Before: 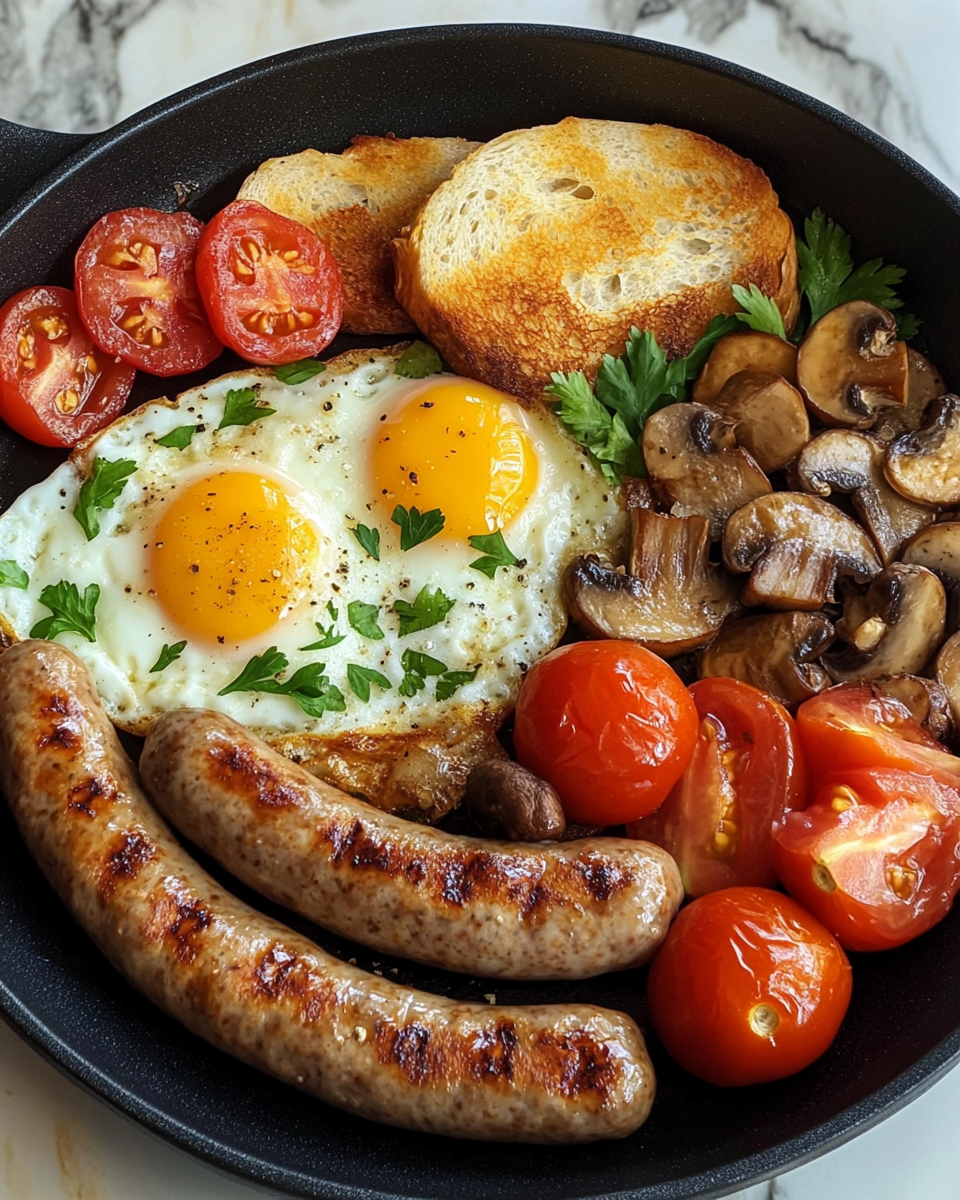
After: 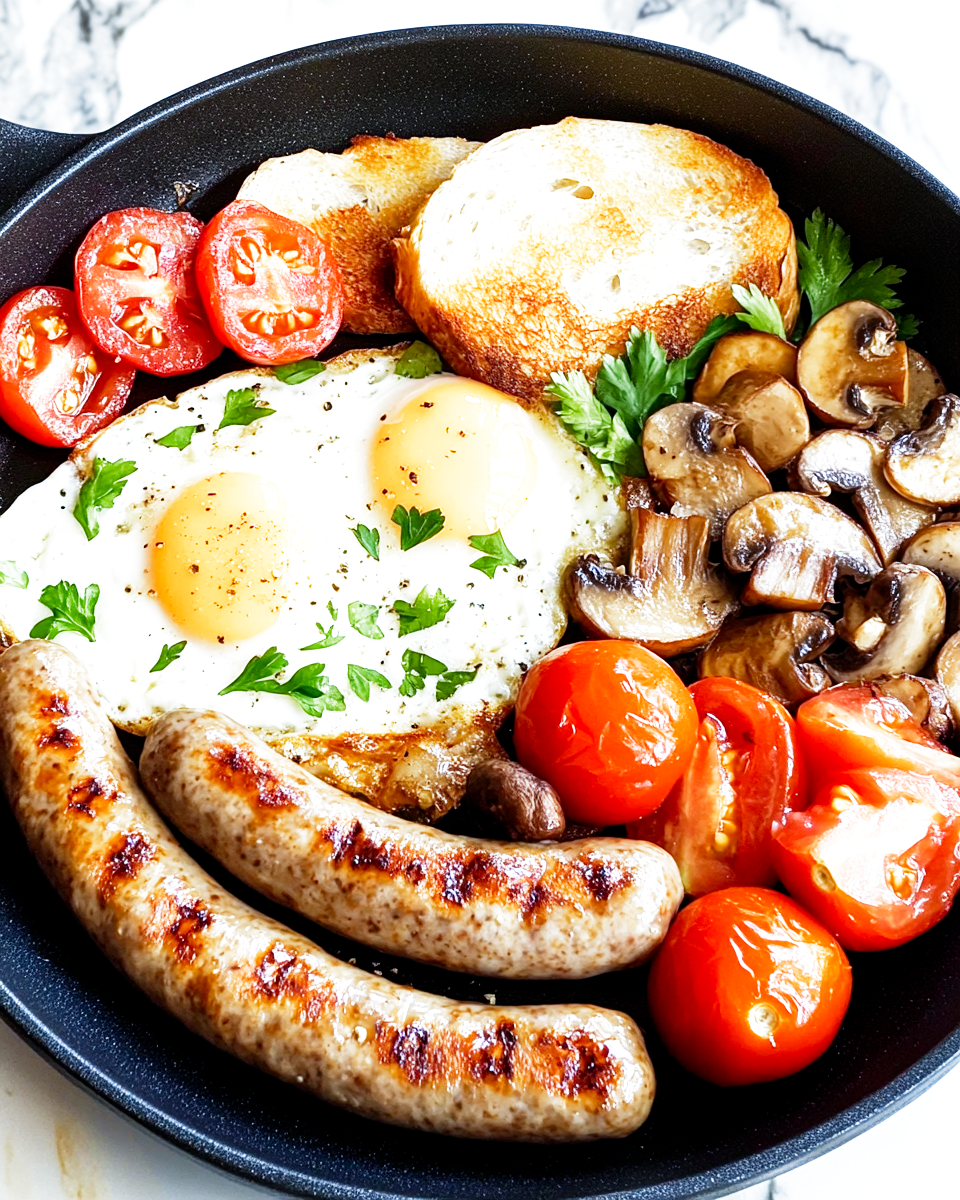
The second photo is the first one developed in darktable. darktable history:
filmic rgb: middle gray luminance 12.74%, black relative exposure -10.13 EV, white relative exposure 3.47 EV, threshold 6 EV, target black luminance 0%, hardness 5.74, latitude 44.69%, contrast 1.221, highlights saturation mix 5%, shadows ↔ highlights balance 26.78%, add noise in highlights 0, preserve chrominance no, color science v3 (2019), use custom middle-gray values true, iterations of high-quality reconstruction 0, contrast in highlights soft, enable highlight reconstruction true
white balance: red 0.926, green 1.003, blue 1.133
exposure: exposure 1.061 EV, compensate highlight preservation false
